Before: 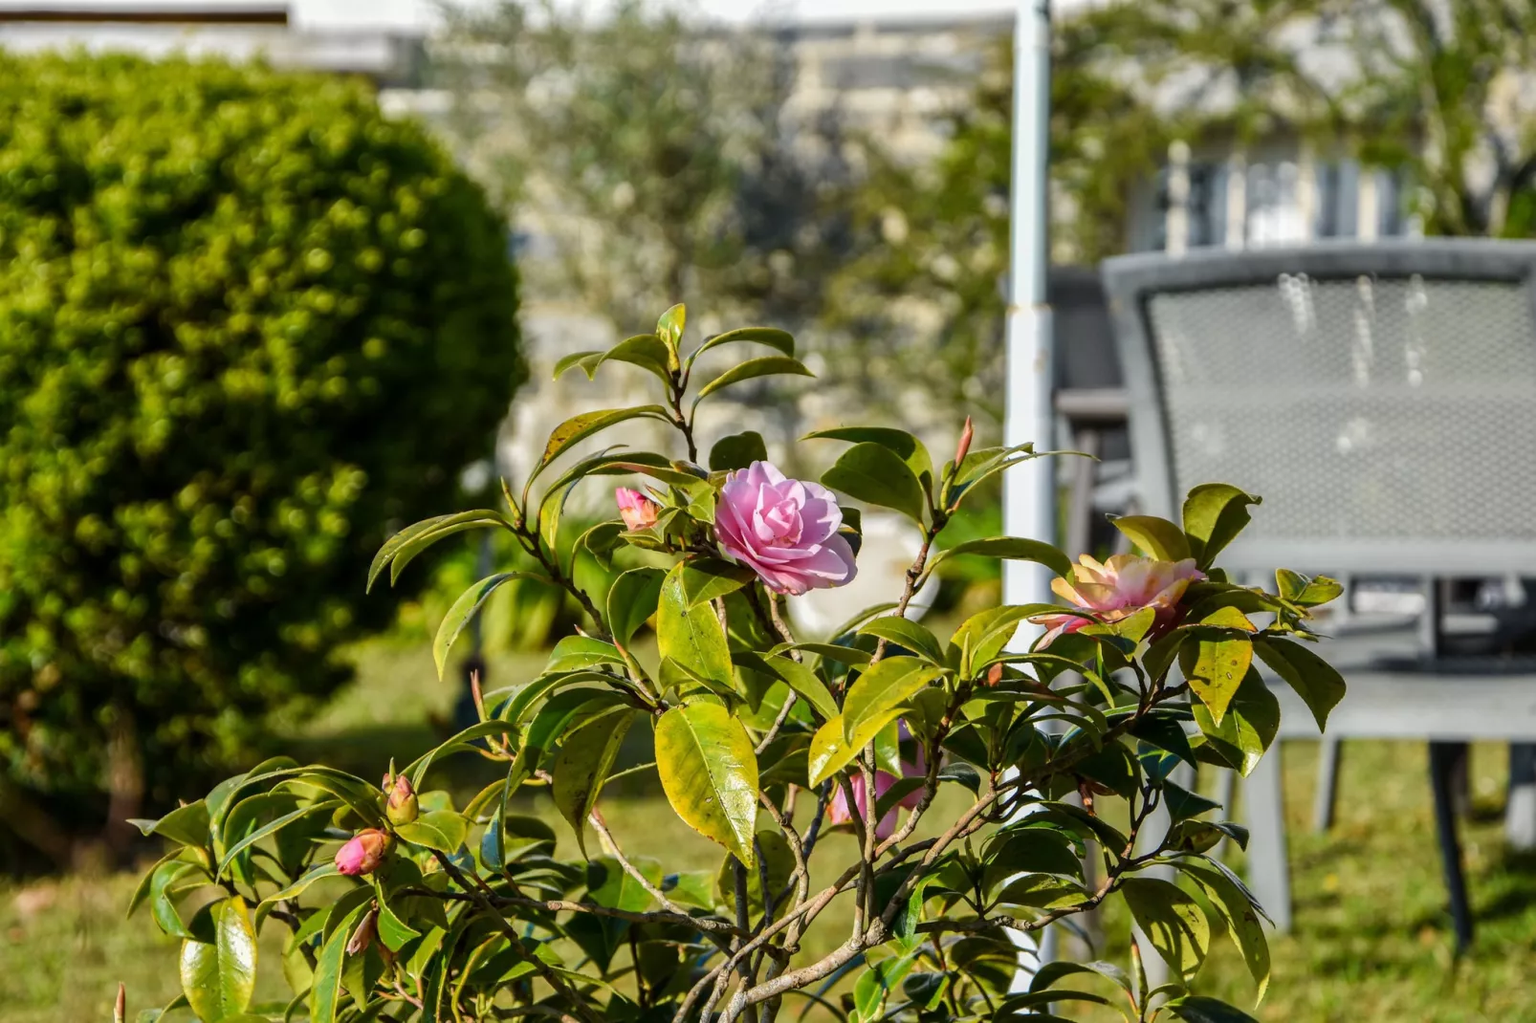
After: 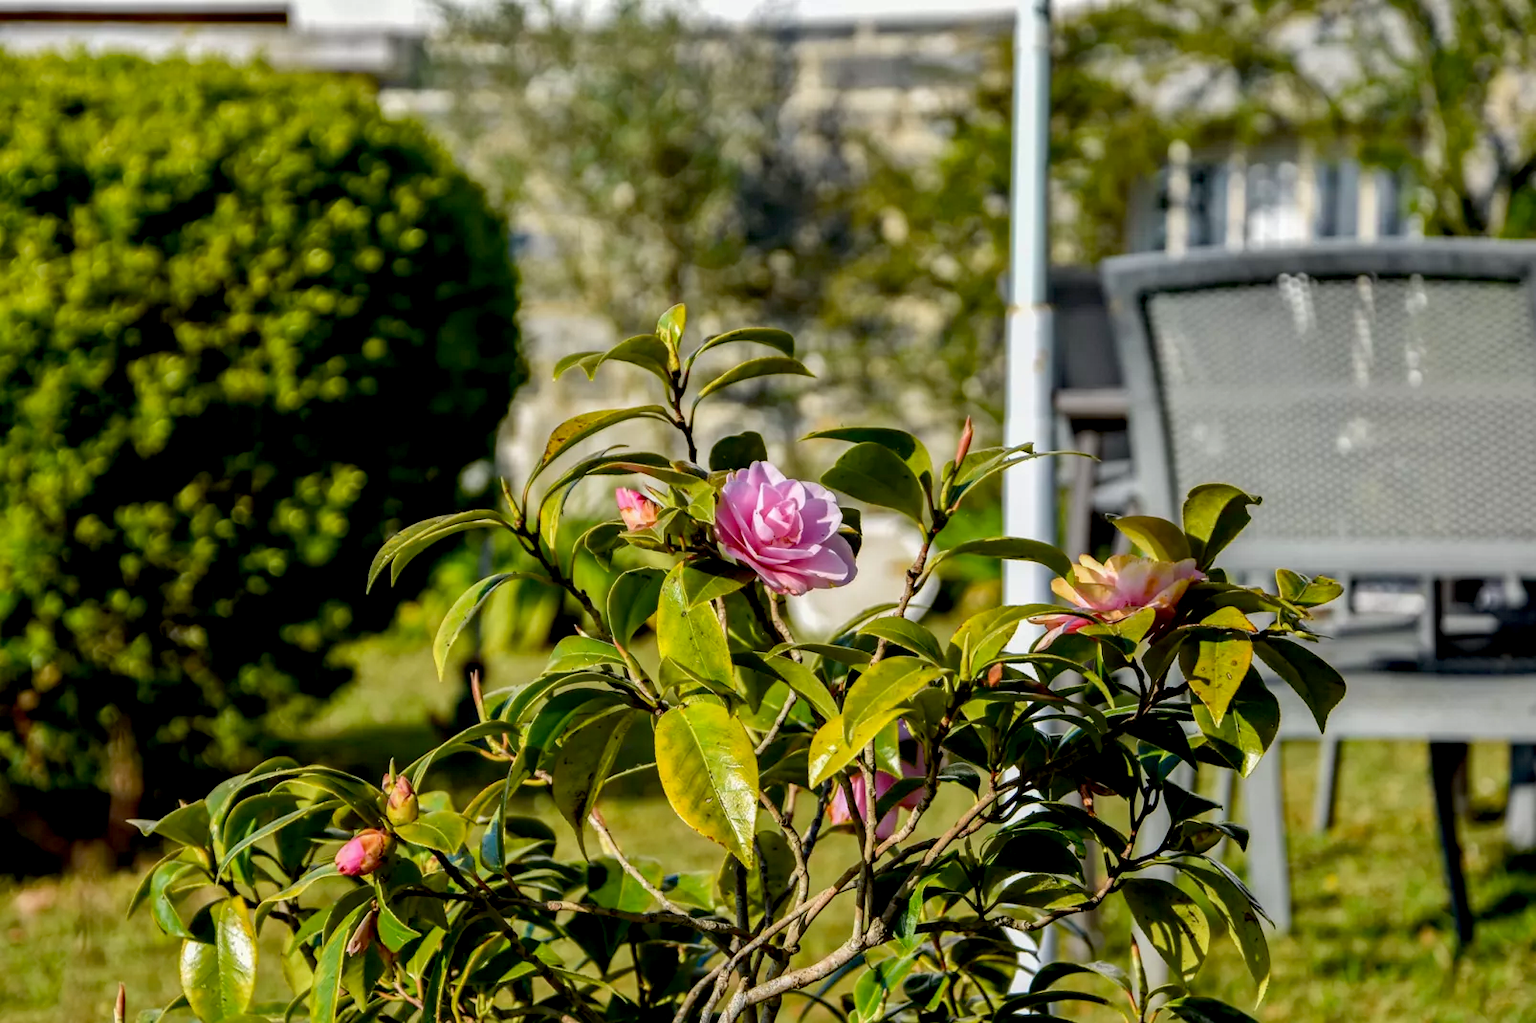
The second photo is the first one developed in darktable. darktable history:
exposure: black level correction 0.011, compensate highlight preservation false
shadows and highlights: shadows 6.1, soften with gaussian
haze removal: compatibility mode true, adaptive false
